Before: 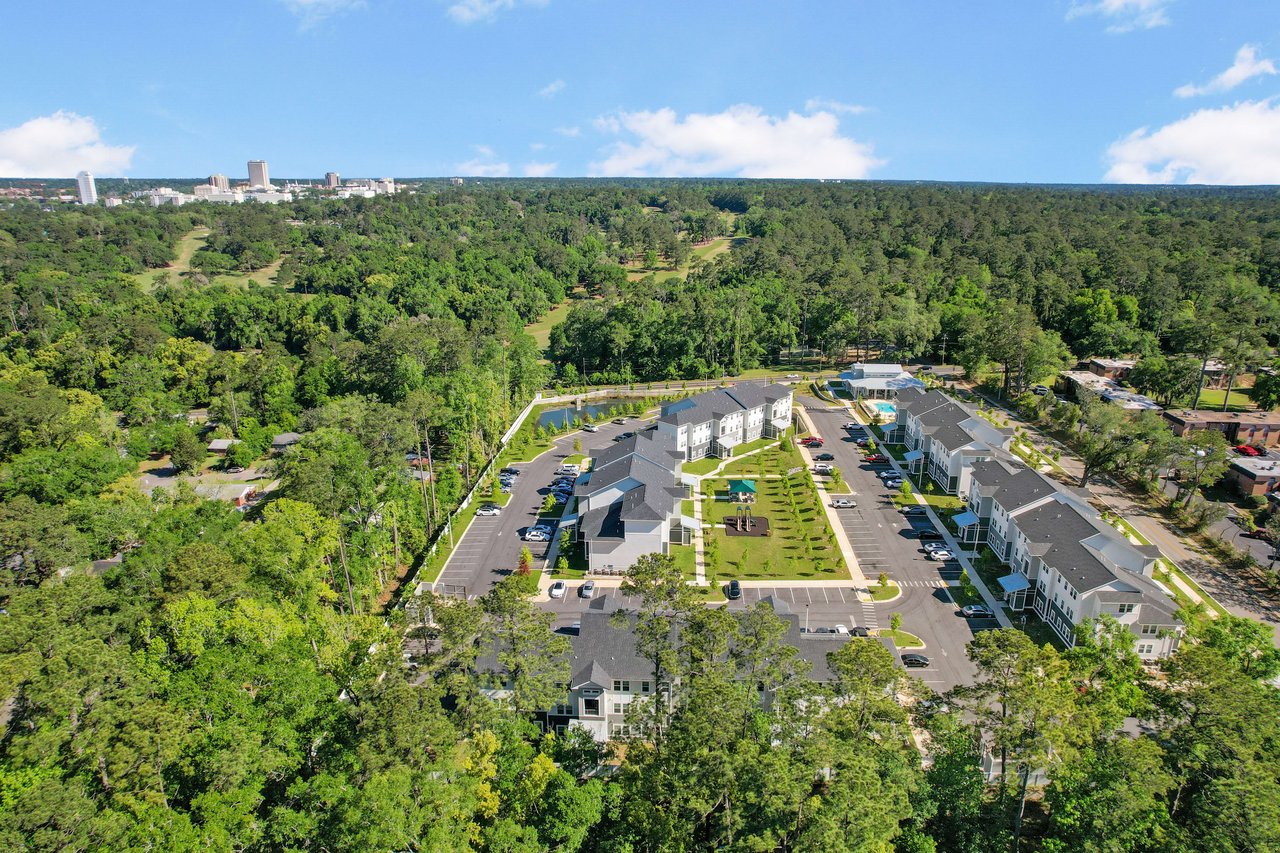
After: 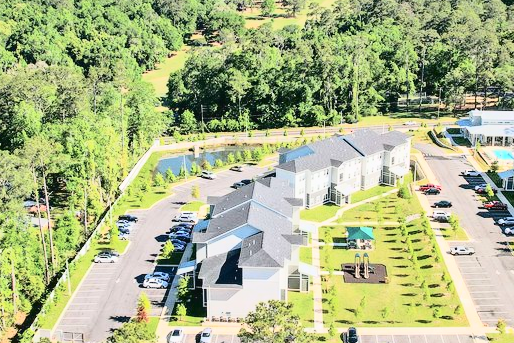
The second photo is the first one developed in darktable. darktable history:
tone curve: curves: ch0 [(0, 0.026) (0.155, 0.133) (0.272, 0.34) (0.434, 0.625) (0.676, 0.871) (0.994, 0.955)], color space Lab, independent channels, preserve colors none
crop: left 29.869%, top 29.687%, right 29.945%, bottom 30.005%
local contrast: mode bilateral grid, contrast 21, coarseness 50, detail 120%, midtone range 0.2
exposure: black level correction 0, exposure 0.301 EV, compensate exposure bias true, compensate highlight preservation false
